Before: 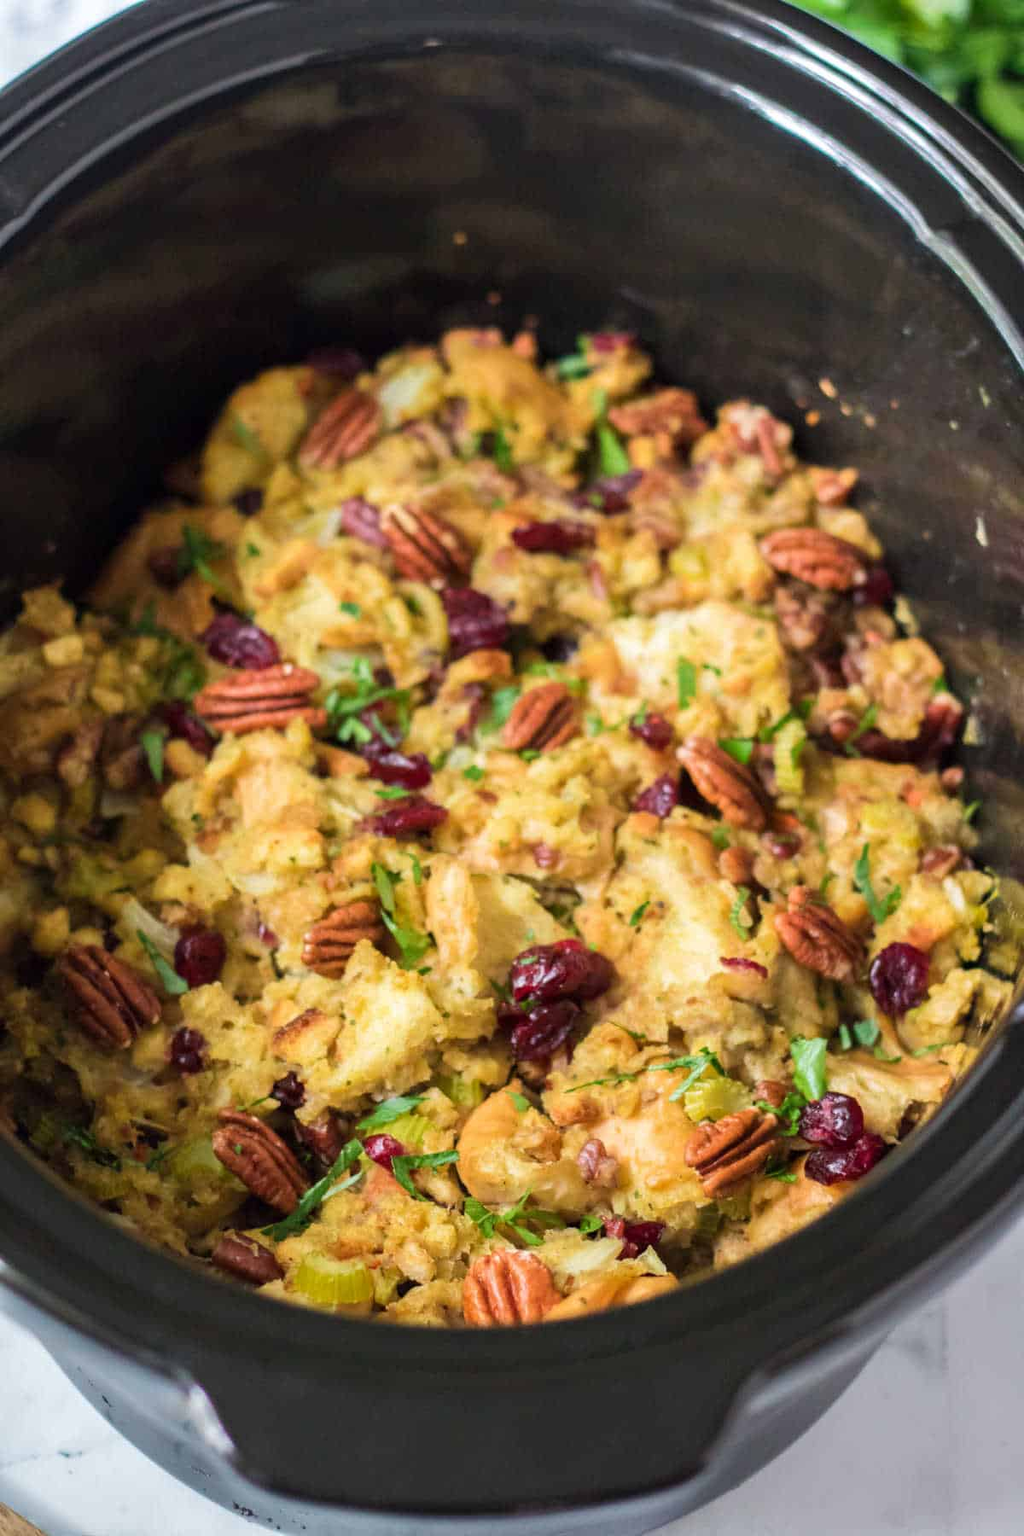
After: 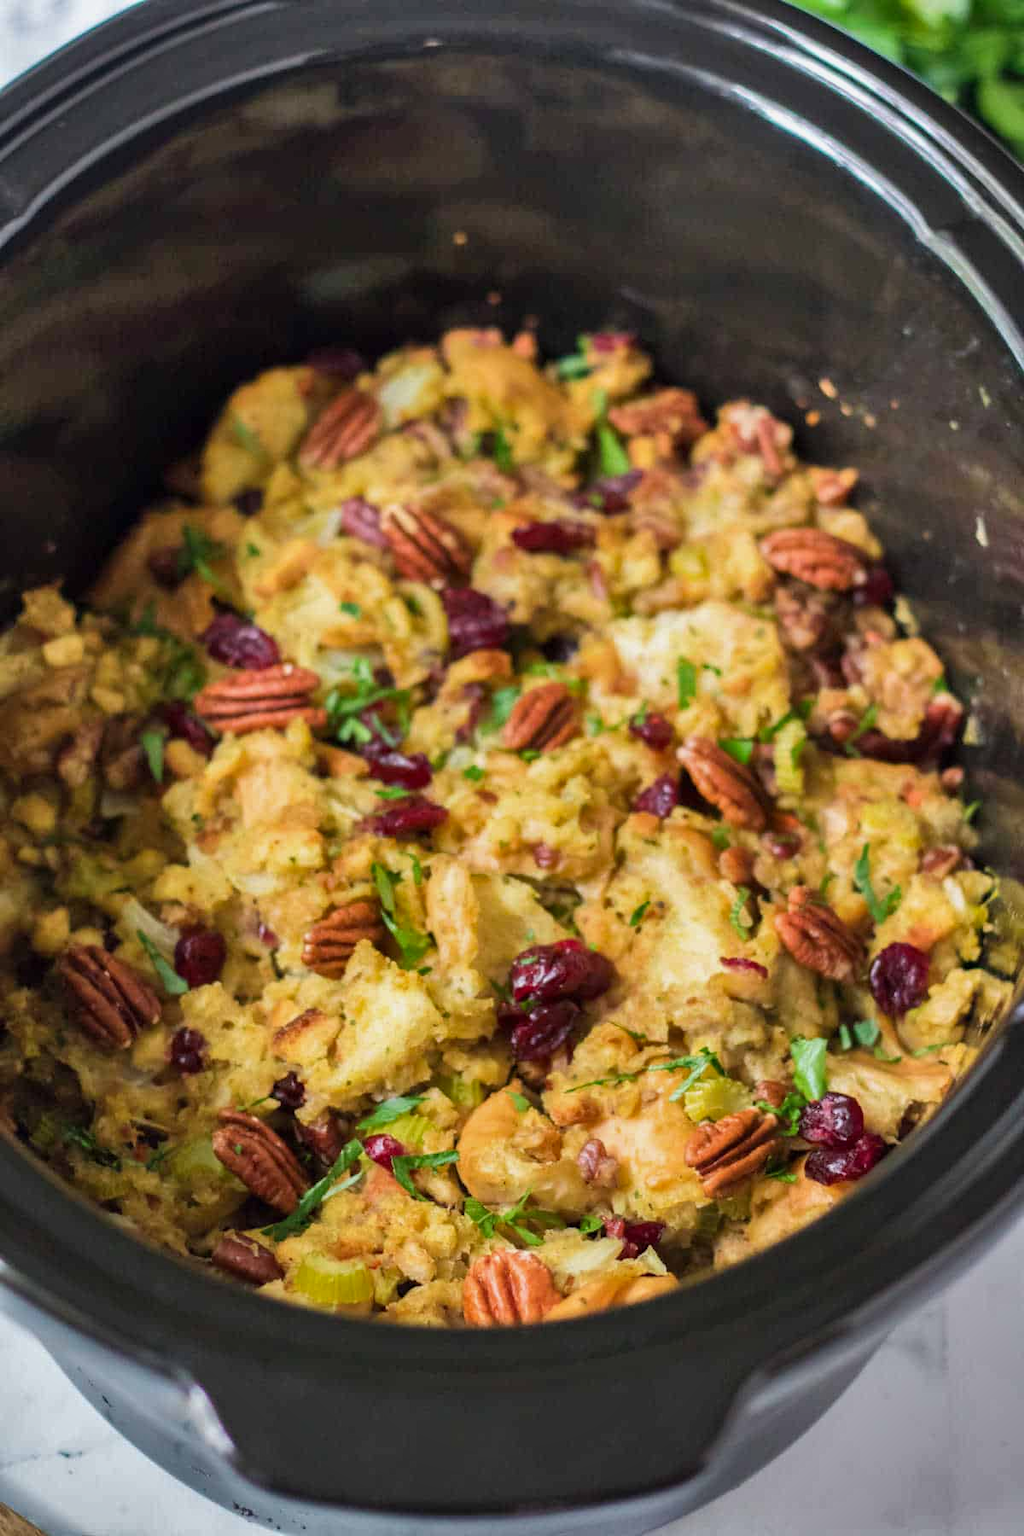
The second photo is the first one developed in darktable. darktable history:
tone equalizer: smoothing diameter 2.01%, edges refinement/feathering 20.19, mask exposure compensation -1.57 EV, filter diffusion 5
shadows and highlights: white point adjustment -3.67, highlights -63.77, soften with gaussian
